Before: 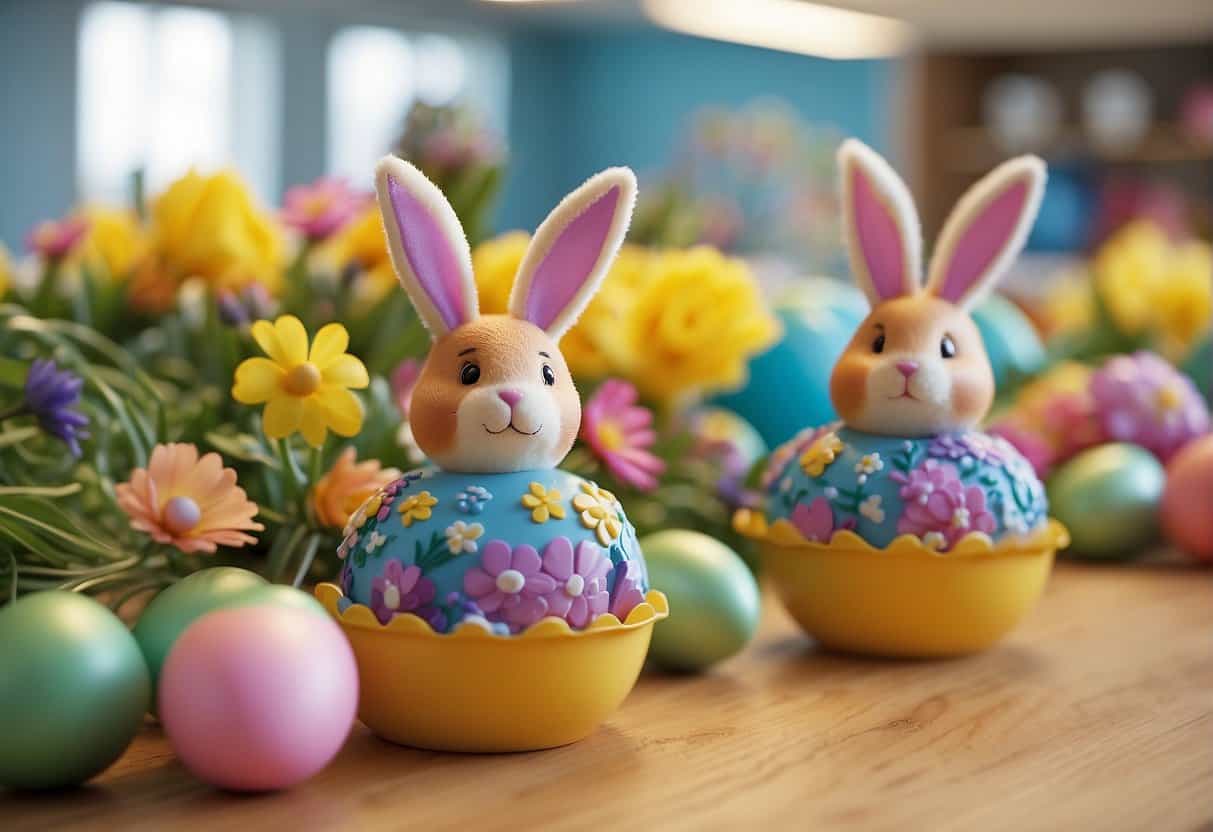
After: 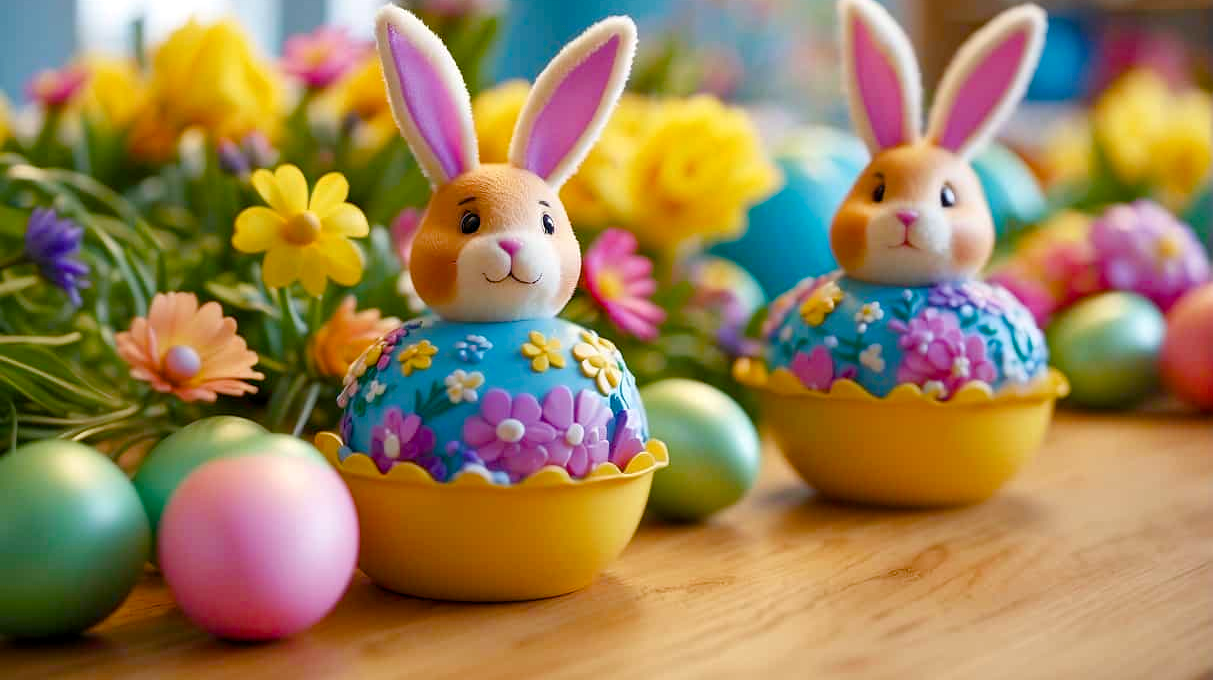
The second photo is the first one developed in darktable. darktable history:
crop and rotate: top 18.228%
exposure: black level correction 0.001, exposure 0.144 EV, compensate highlight preservation false
color balance rgb: power › chroma 0.498%, power › hue 262.09°, perceptual saturation grading › global saturation 20%, perceptual saturation grading › highlights -25.144%, perceptual saturation grading › shadows 49.277%, global vibrance 20%
